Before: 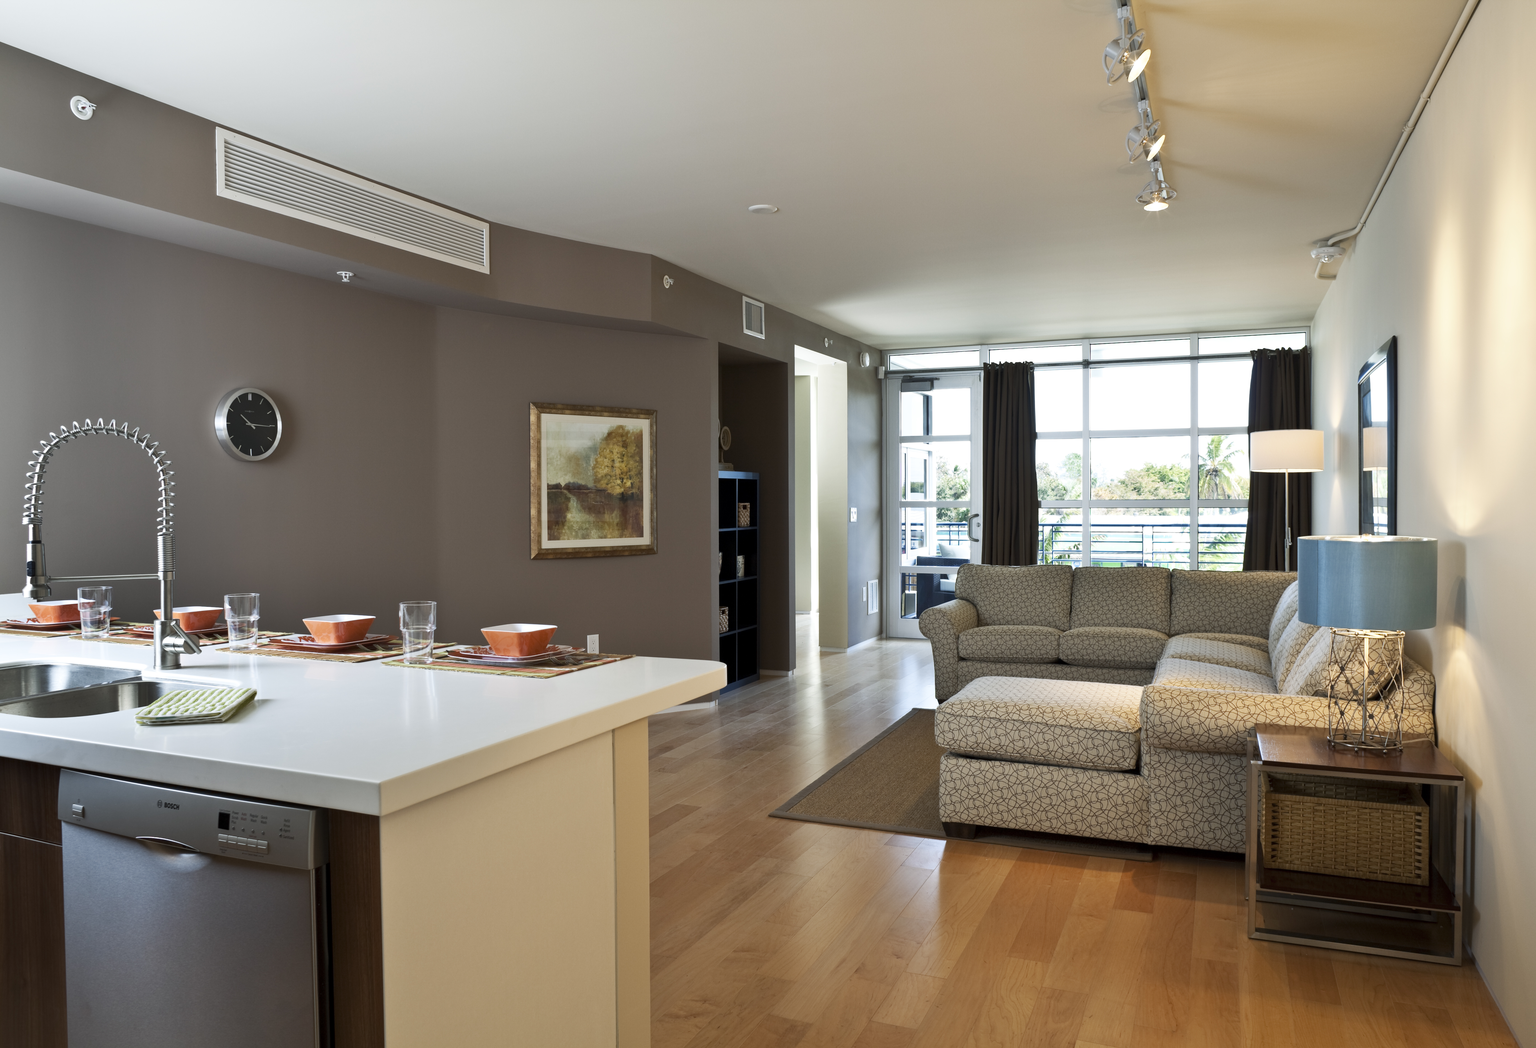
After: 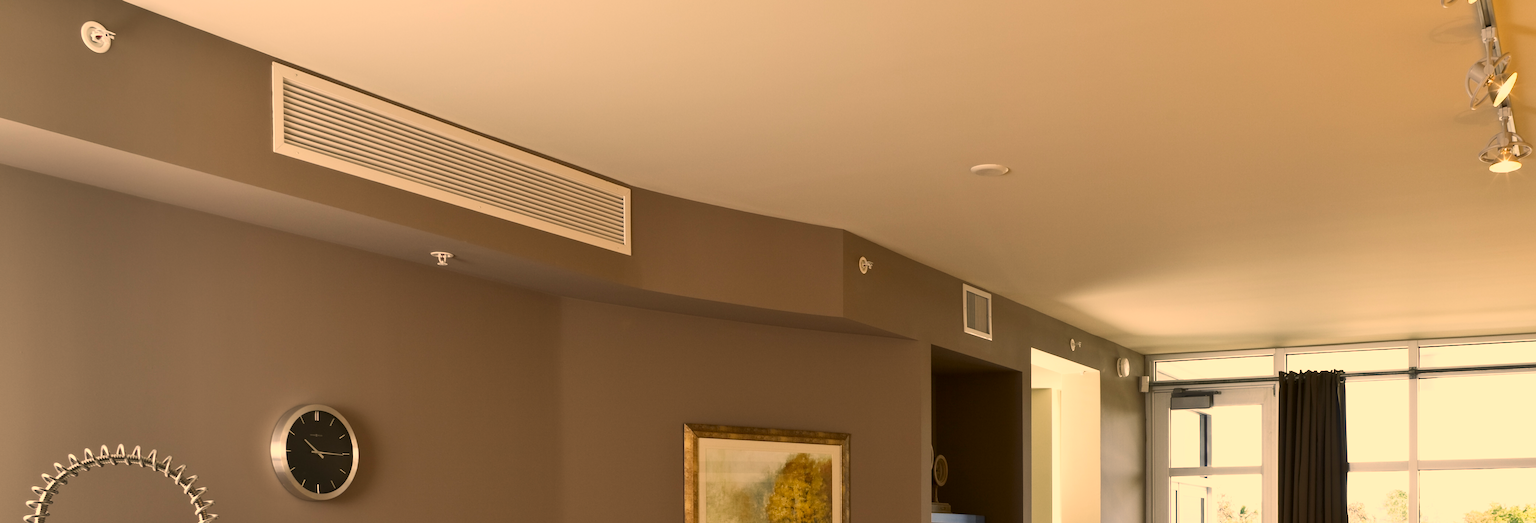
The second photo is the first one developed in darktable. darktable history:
color correction: highlights a* 17.94, highlights b* 35.39, shadows a* 1.48, shadows b* 6.42, saturation 1.01
crop: left 0.579%, top 7.627%, right 23.167%, bottom 54.275%
